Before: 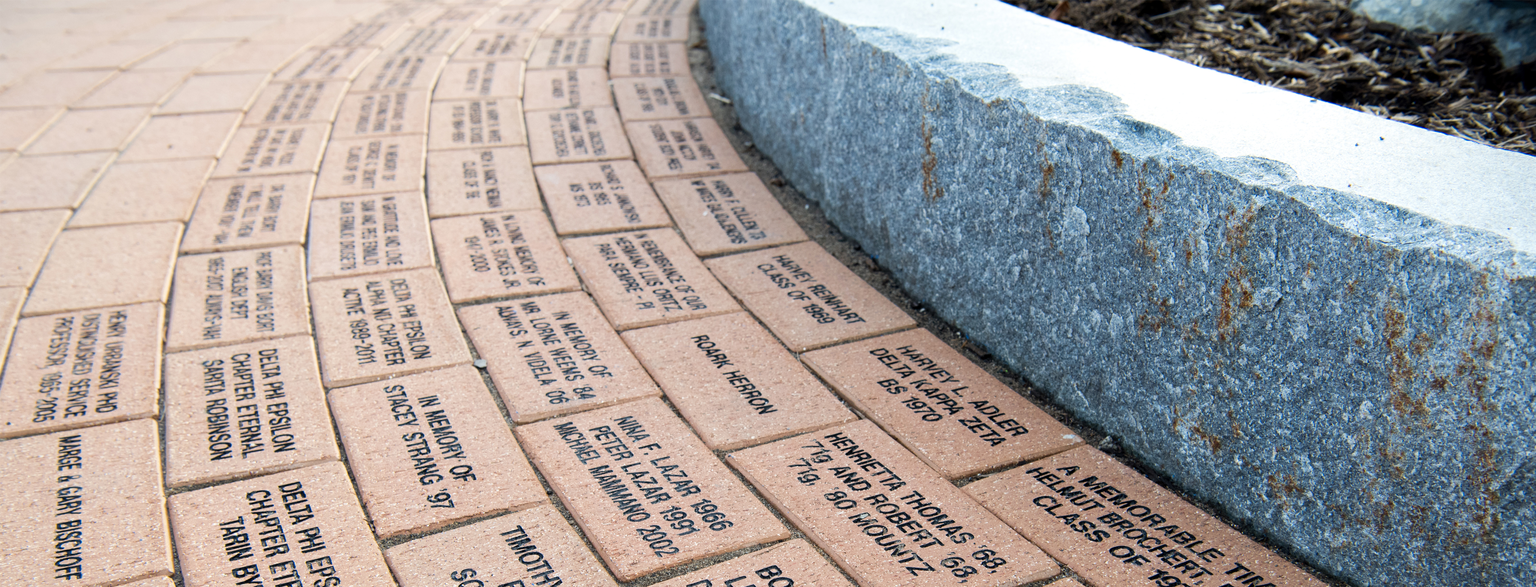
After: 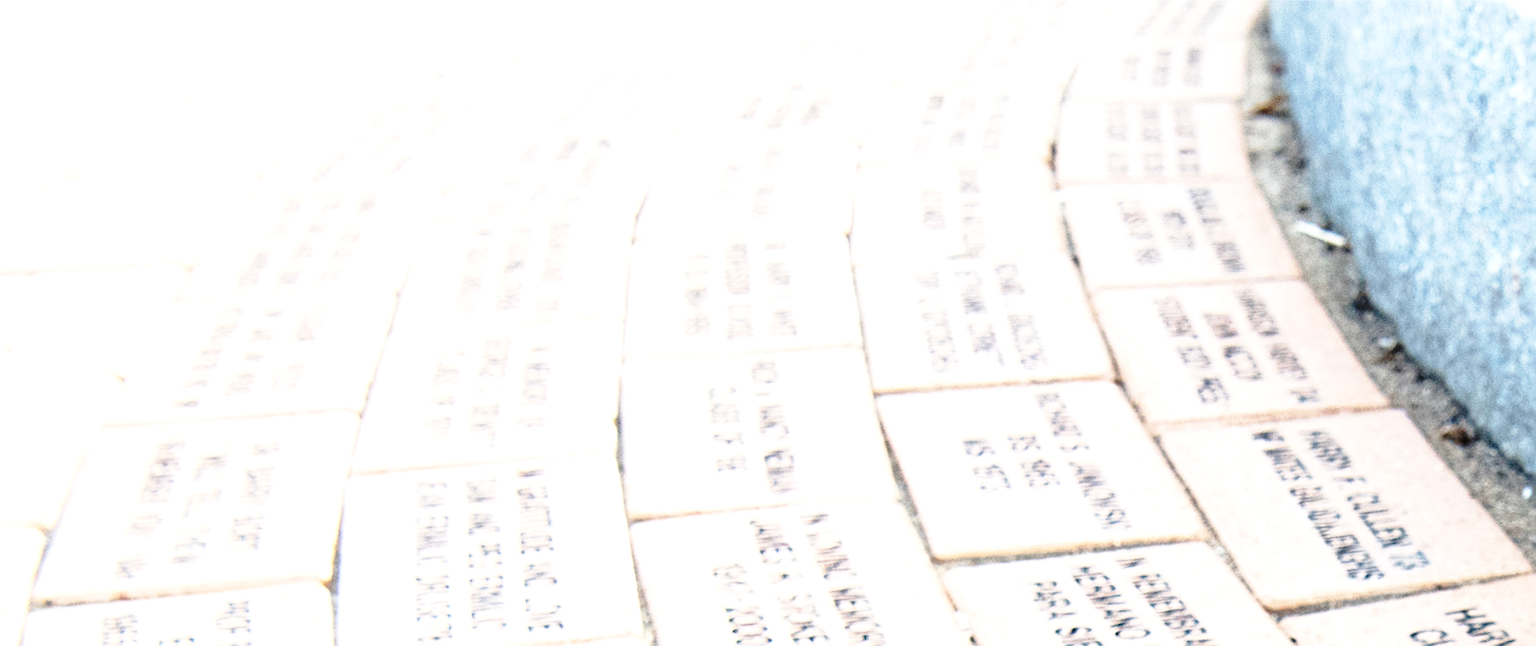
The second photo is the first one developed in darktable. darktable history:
base curve: curves: ch0 [(0, 0) (0.028, 0.03) (0.121, 0.232) (0.46, 0.748) (0.859, 0.968) (1, 1)], preserve colors none
exposure: exposure 1.15 EV, compensate highlight preservation false
sharpen: on, module defaults
crop and rotate: left 10.817%, top 0.062%, right 47.194%, bottom 53.626%
